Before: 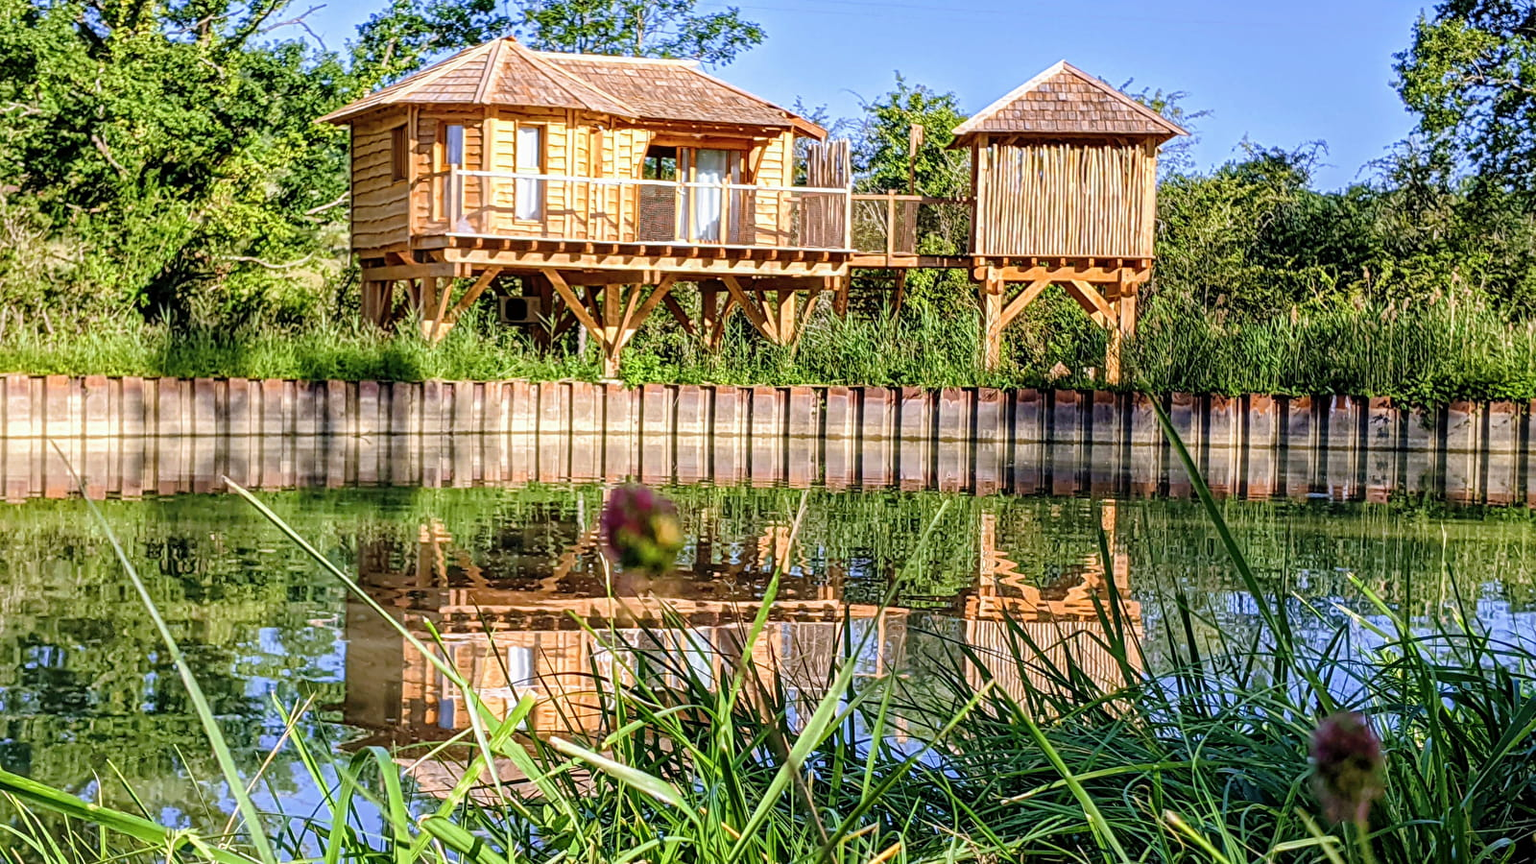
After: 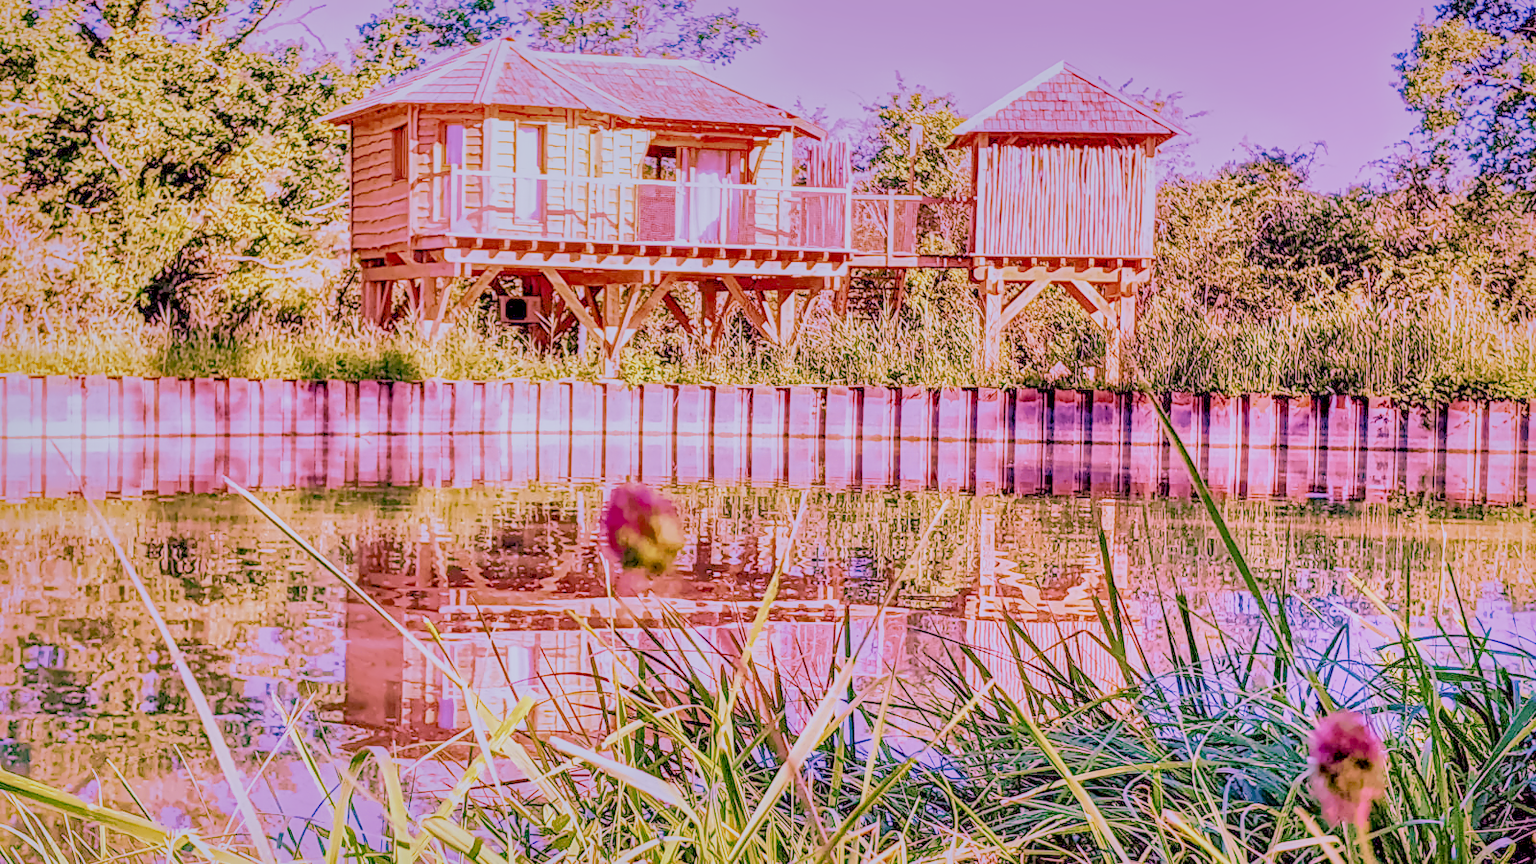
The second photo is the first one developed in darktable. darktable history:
color calibration: illuminant as shot in camera, x 0.358, y 0.373, temperature 4628.91 K
denoise (profiled): preserve shadows 1.52, scattering 0.002, a [-1, 0, 0], compensate highlight preservation false
haze removal: compatibility mode true, adaptive false
highlight reconstruction: on, module defaults
hot pixels: on, module defaults
lens correction: scale 1, crop 1, focal 16, aperture 5.6, distance 1000, camera "Canon EOS RP", lens "Canon RF 16mm F2.8 STM"
white balance: red 2.229, blue 1.46
velvia: strength 45%
local contrast: highlights 60%, shadows 60%, detail 160%
filmic rgb "scene-referred default": black relative exposure -7.65 EV, white relative exposure 4.56 EV, hardness 3.61
color balance rgb: perceptual saturation grading › global saturation 35%, perceptual saturation grading › highlights -30%, perceptual saturation grading › shadows 35%, perceptual brilliance grading › global brilliance 3%, perceptual brilliance grading › highlights -3%, perceptual brilliance grading › shadows 3%
shadows and highlights: shadows 40, highlights -60
